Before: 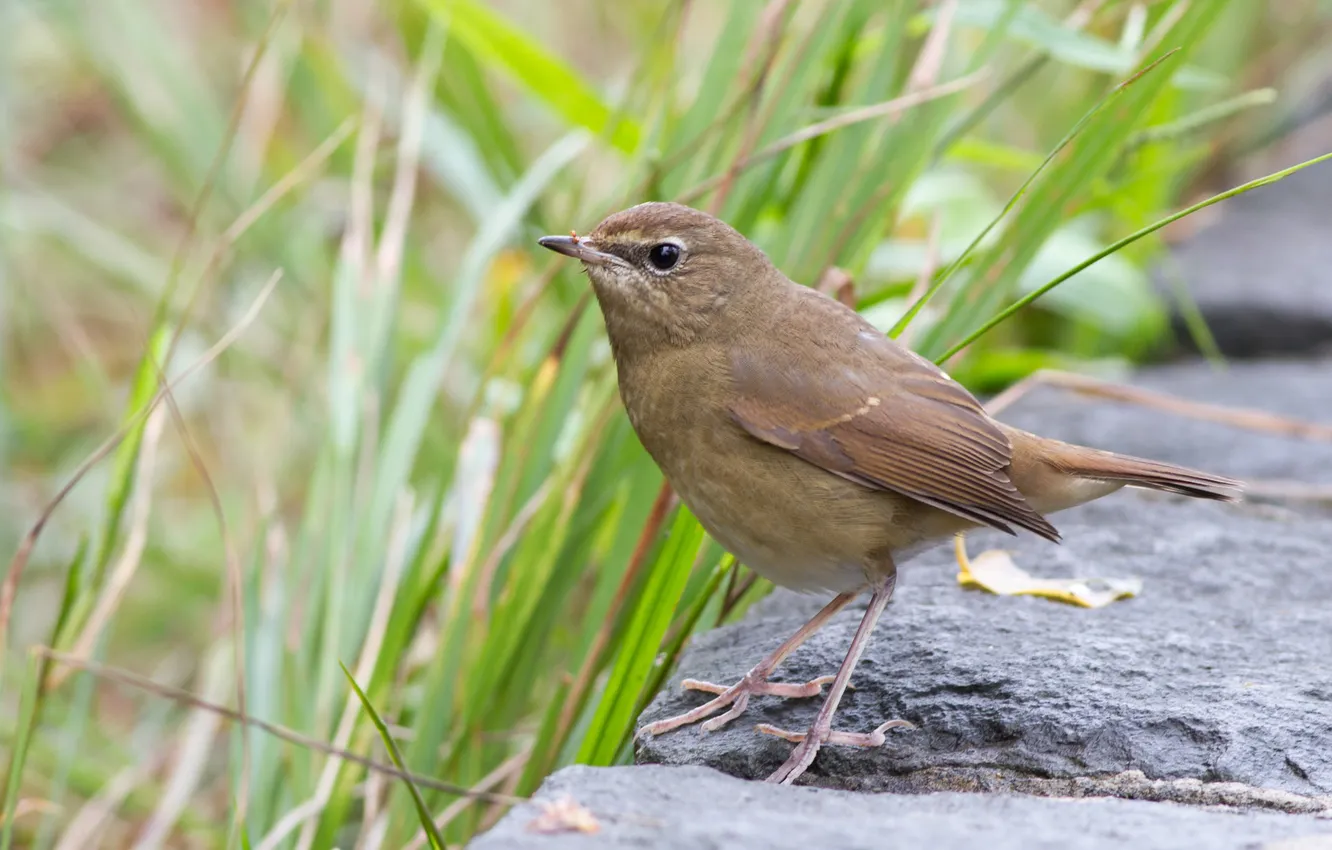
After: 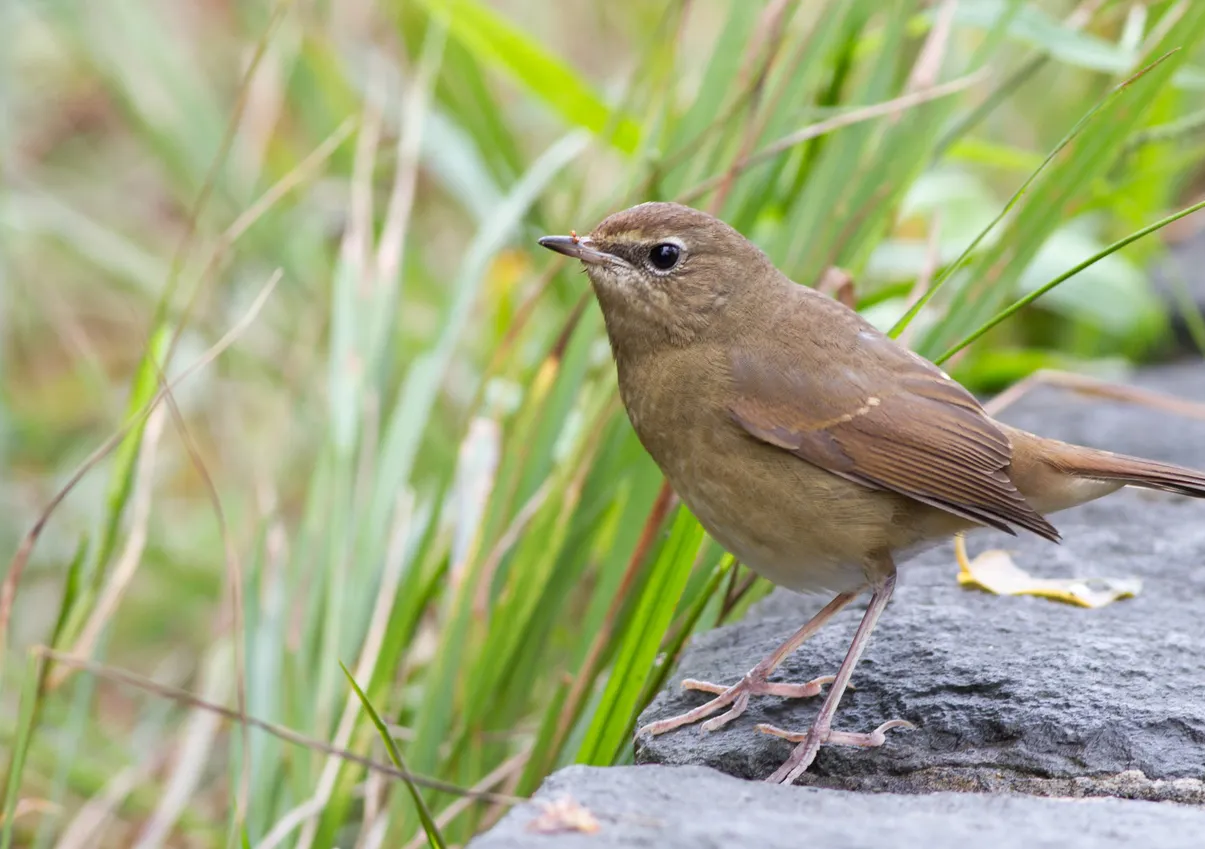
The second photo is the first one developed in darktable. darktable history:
crop: right 9.505%, bottom 0.047%
